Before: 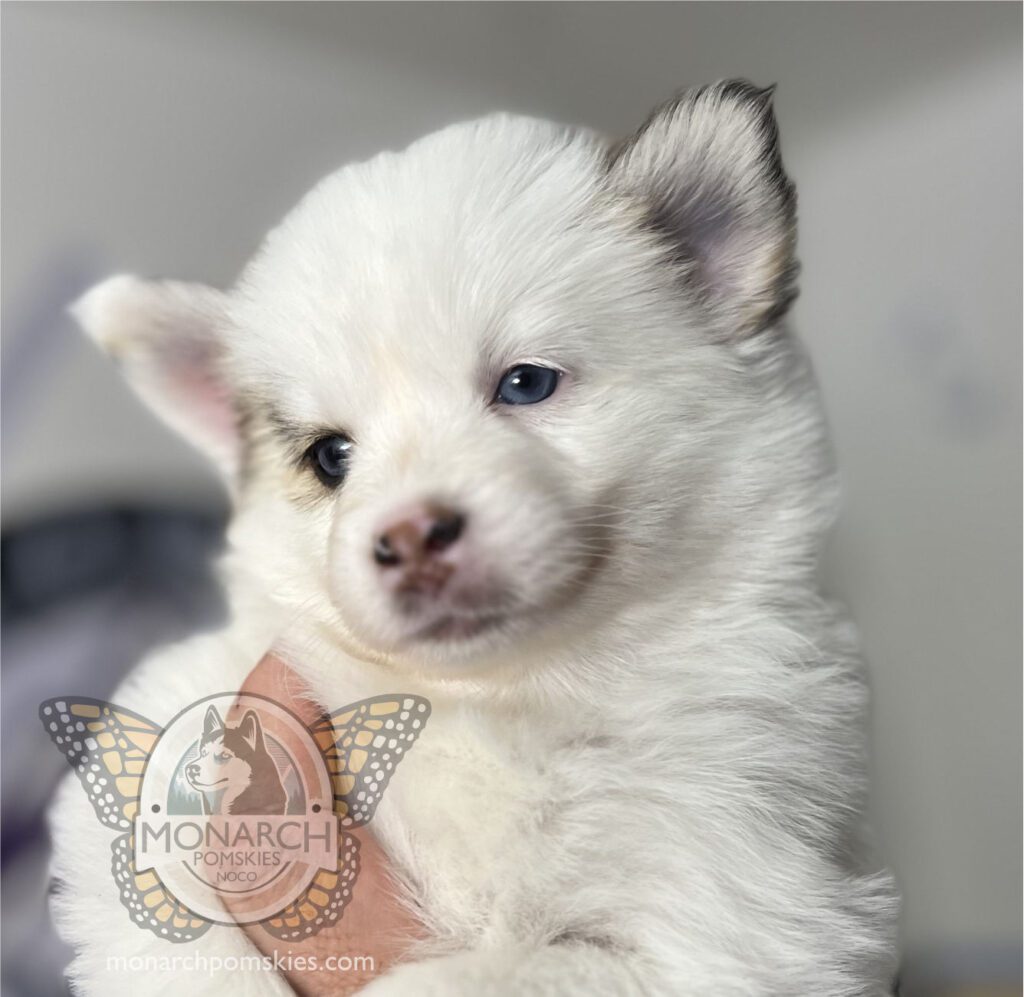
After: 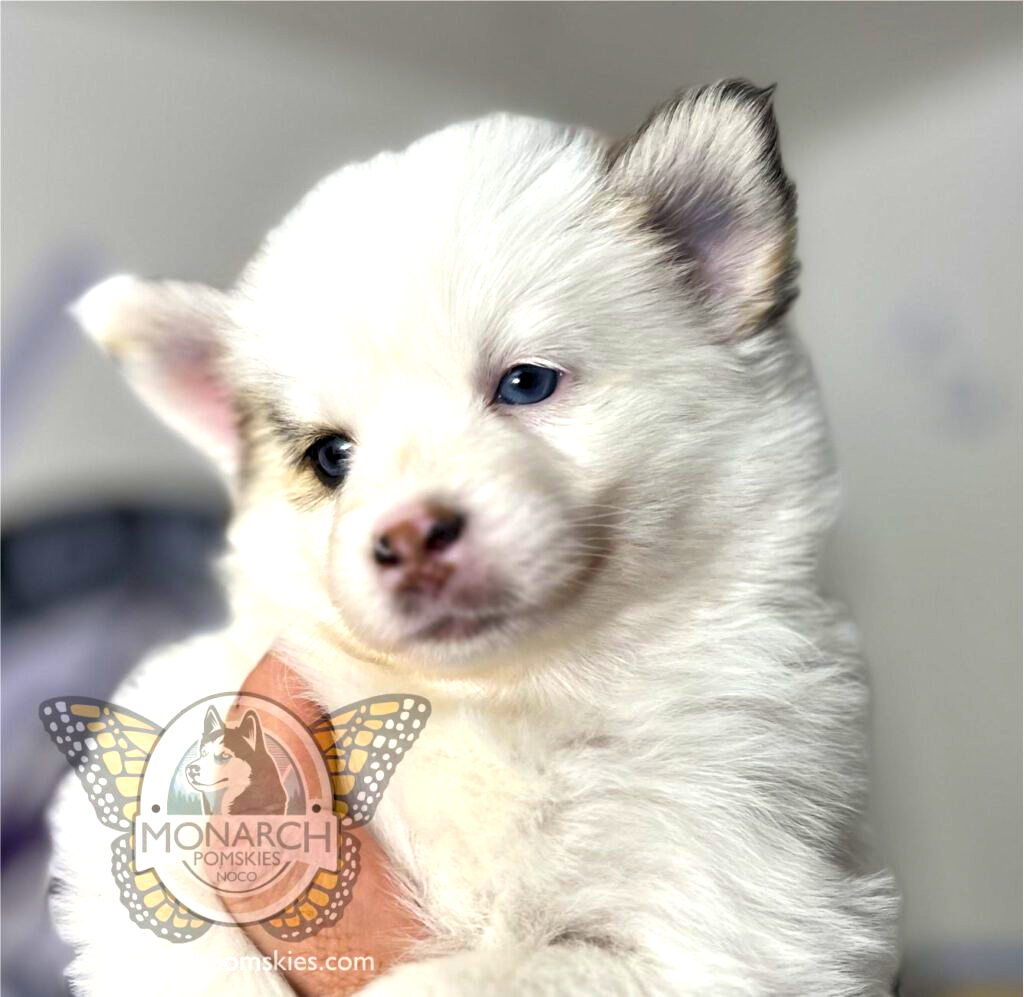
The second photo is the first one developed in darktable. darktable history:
exposure: compensate highlight preservation false
color balance rgb: perceptual saturation grading › global saturation 36%, perceptual brilliance grading › global brilliance 10%, global vibrance 20%
contrast equalizer: octaves 7, y [[0.6 ×6], [0.55 ×6], [0 ×6], [0 ×6], [0 ×6]], mix 0.3
